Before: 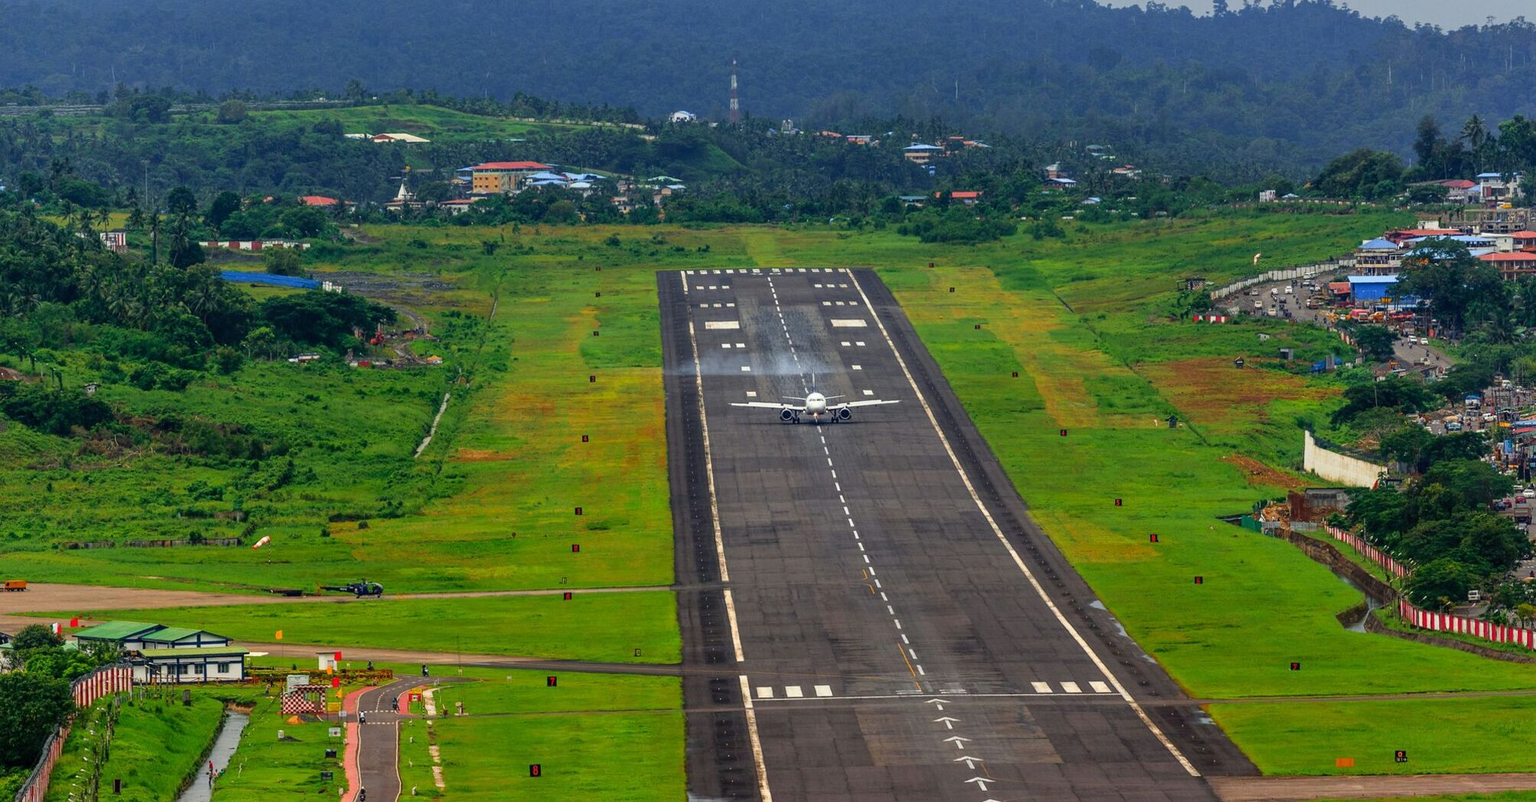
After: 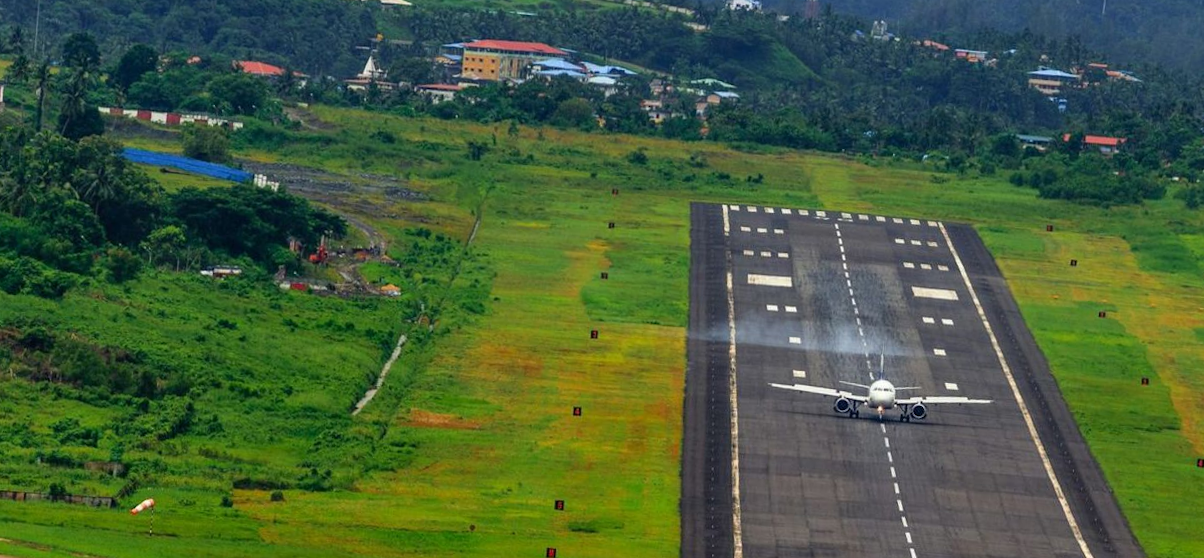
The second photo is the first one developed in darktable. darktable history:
crop and rotate: angle -5.44°, left 2.023%, top 6.895%, right 27.447%, bottom 30.473%
